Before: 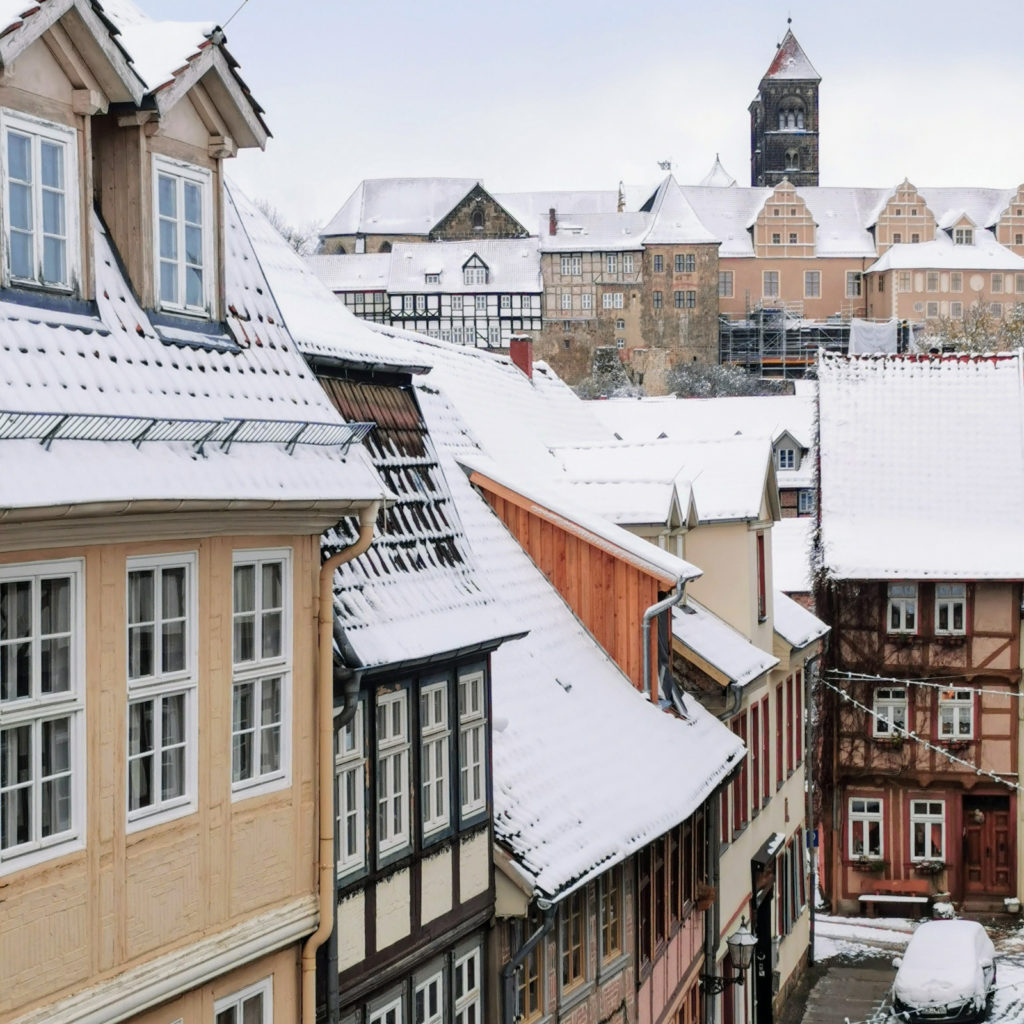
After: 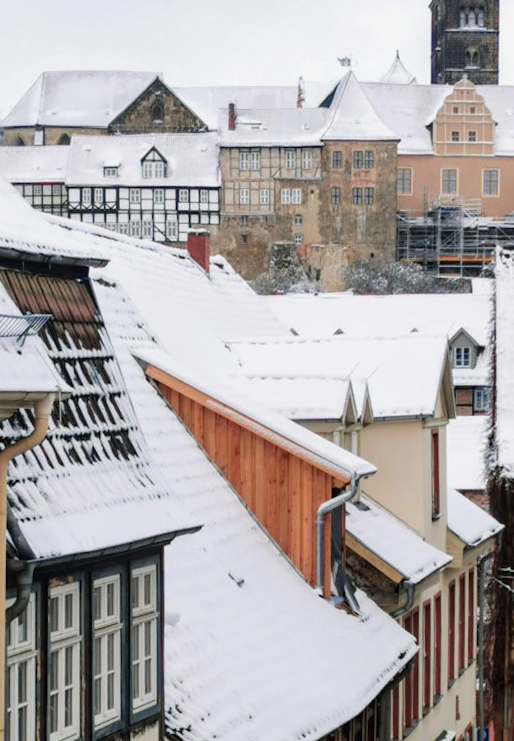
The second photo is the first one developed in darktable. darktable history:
rotate and perspective: rotation 0.8°, automatic cropping off
crop: left 32.075%, top 10.976%, right 18.355%, bottom 17.596%
